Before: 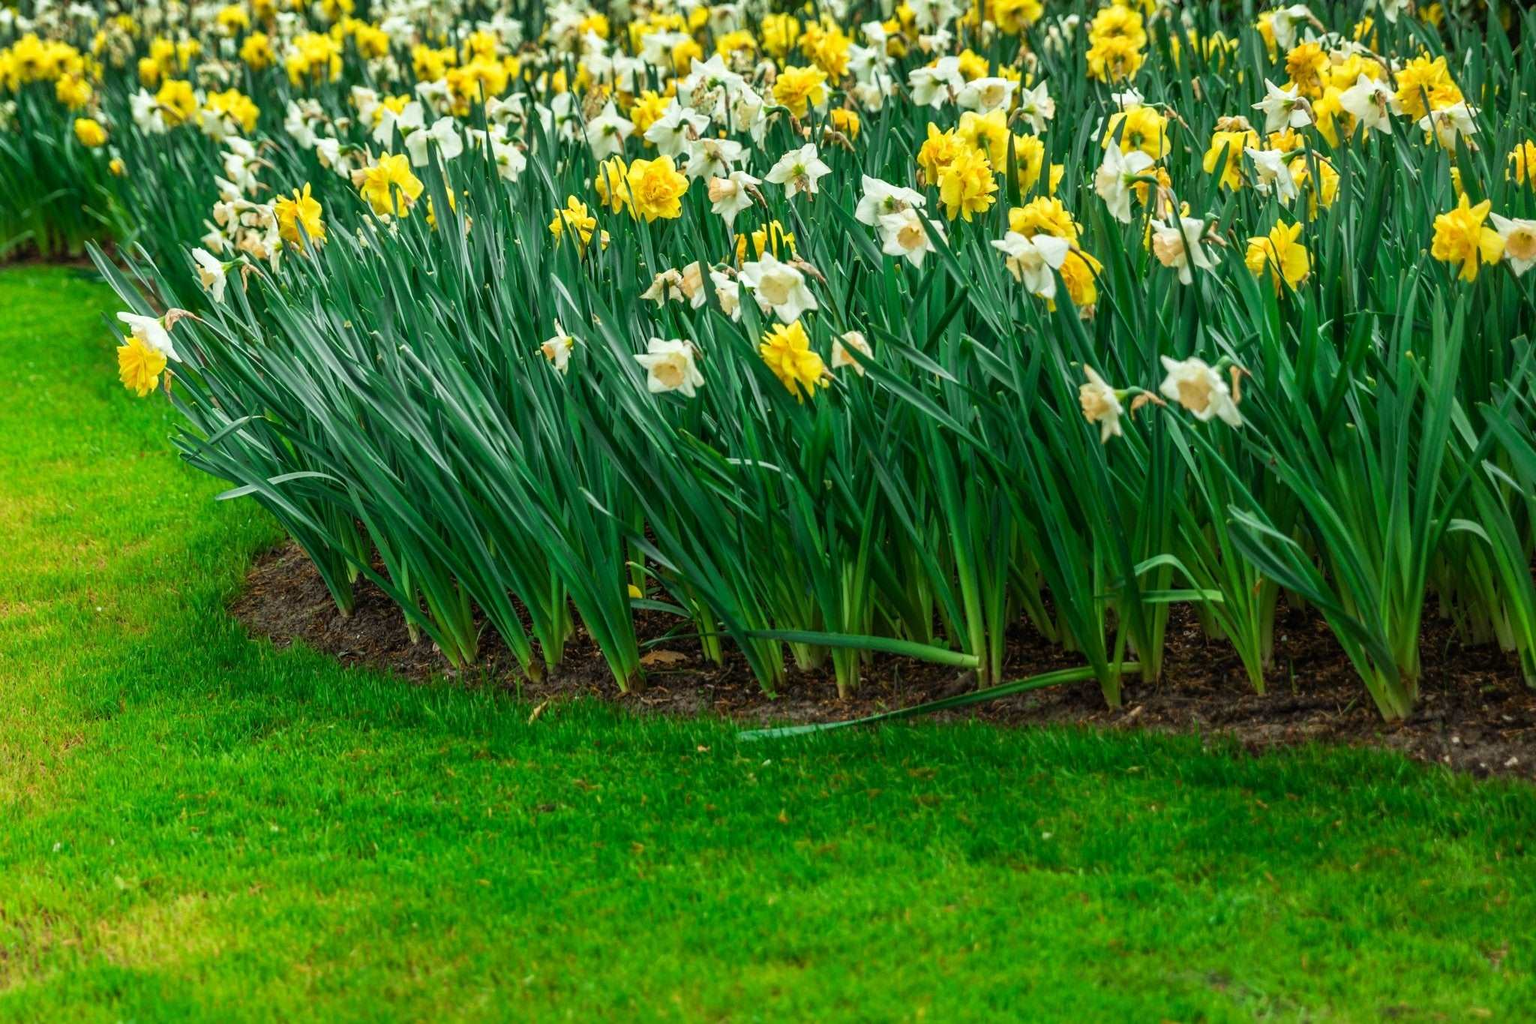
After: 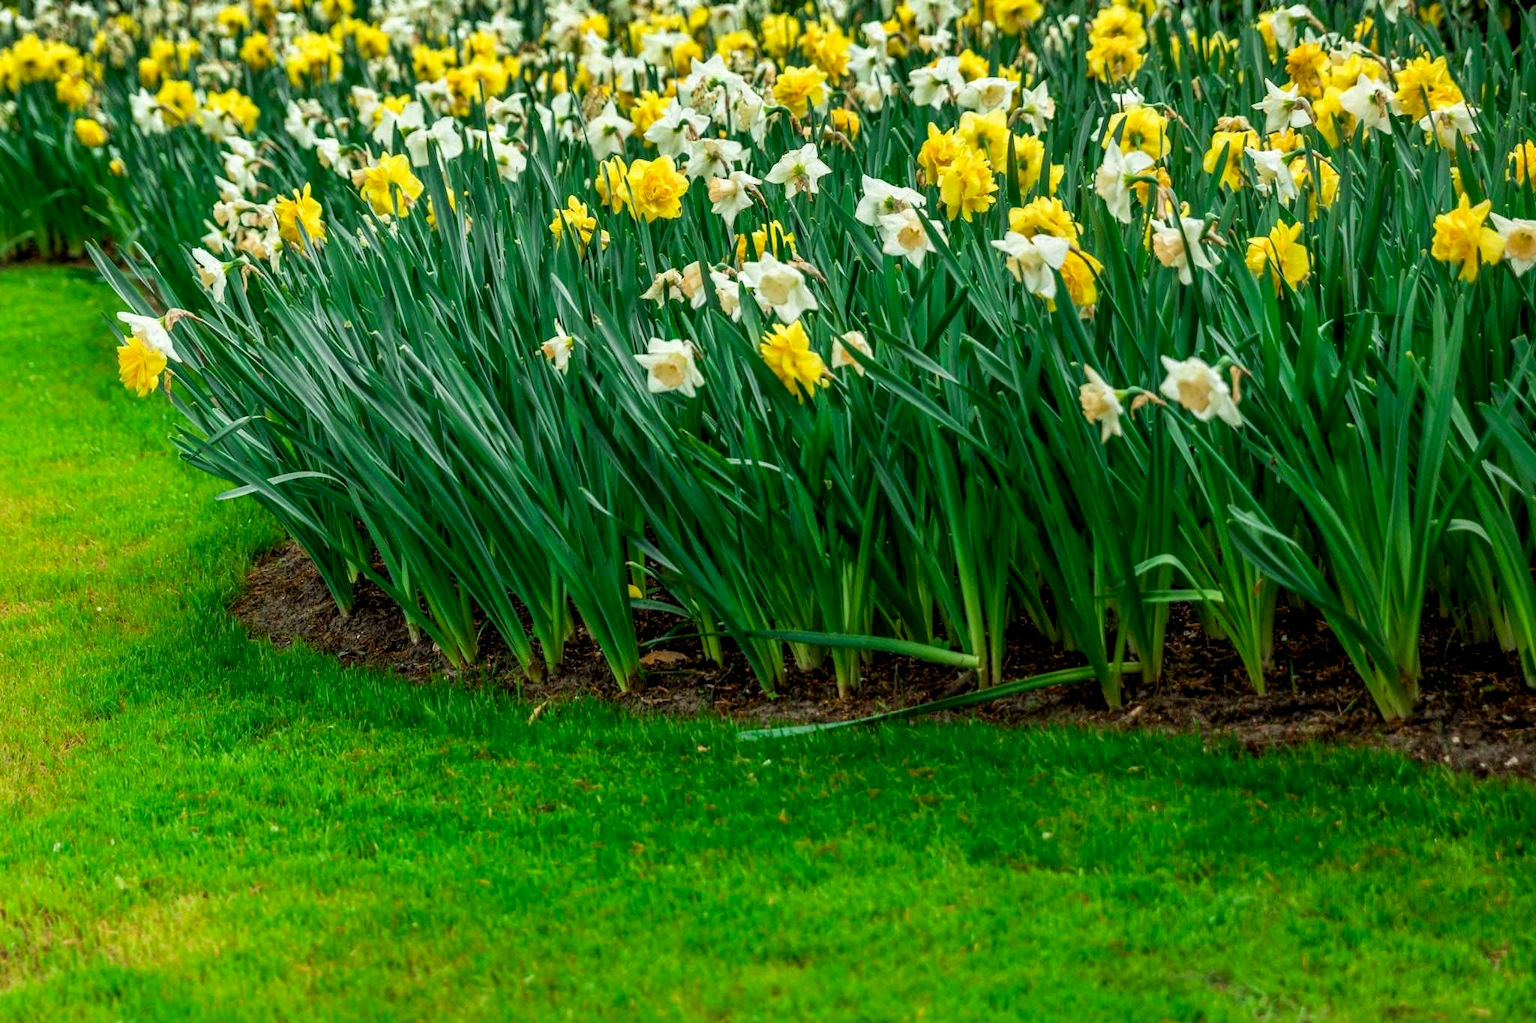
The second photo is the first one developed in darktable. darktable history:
color zones: curves: ch0 [(0, 0.497) (0.143, 0.5) (0.286, 0.5) (0.429, 0.483) (0.571, 0.116) (0.714, -0.006) (0.857, 0.28) (1, 0.497)]
exposure: black level correction 0.009, compensate highlight preservation false
